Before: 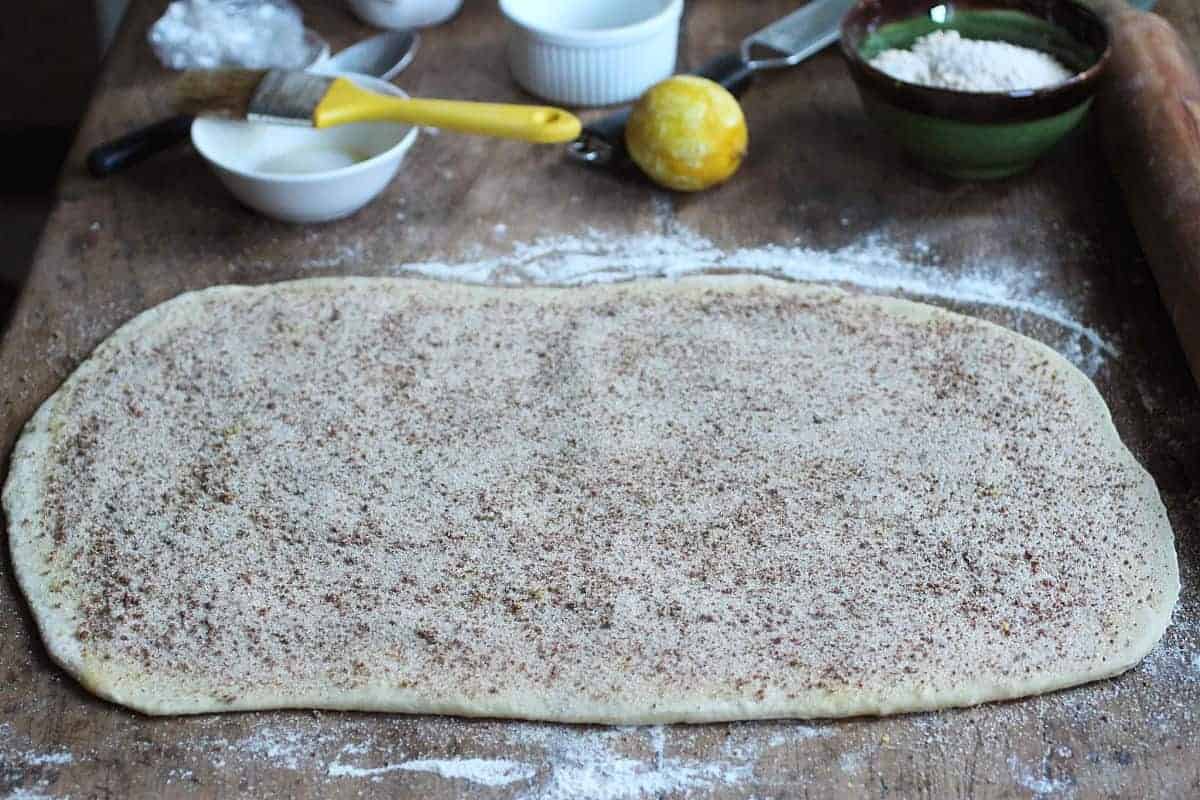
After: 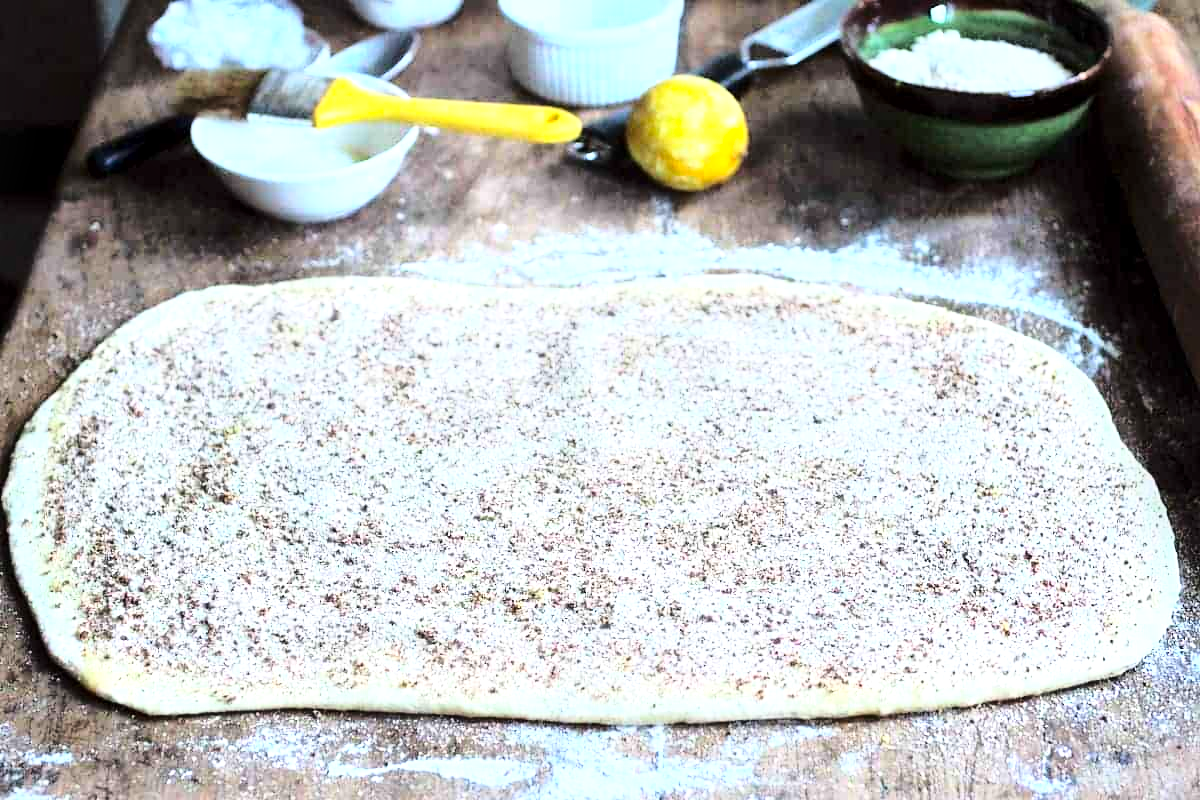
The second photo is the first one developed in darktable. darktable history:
base curve: curves: ch0 [(0, 0) (0.04, 0.03) (0.133, 0.232) (0.448, 0.748) (0.843, 0.968) (1, 1)]
exposure: black level correction 0.001, exposure 0.5 EV, compensate highlight preservation false
local contrast: mode bilateral grid, contrast 49, coarseness 50, detail 150%, midtone range 0.2
contrast brightness saturation: contrast 0.073, brightness 0.08, saturation 0.176
